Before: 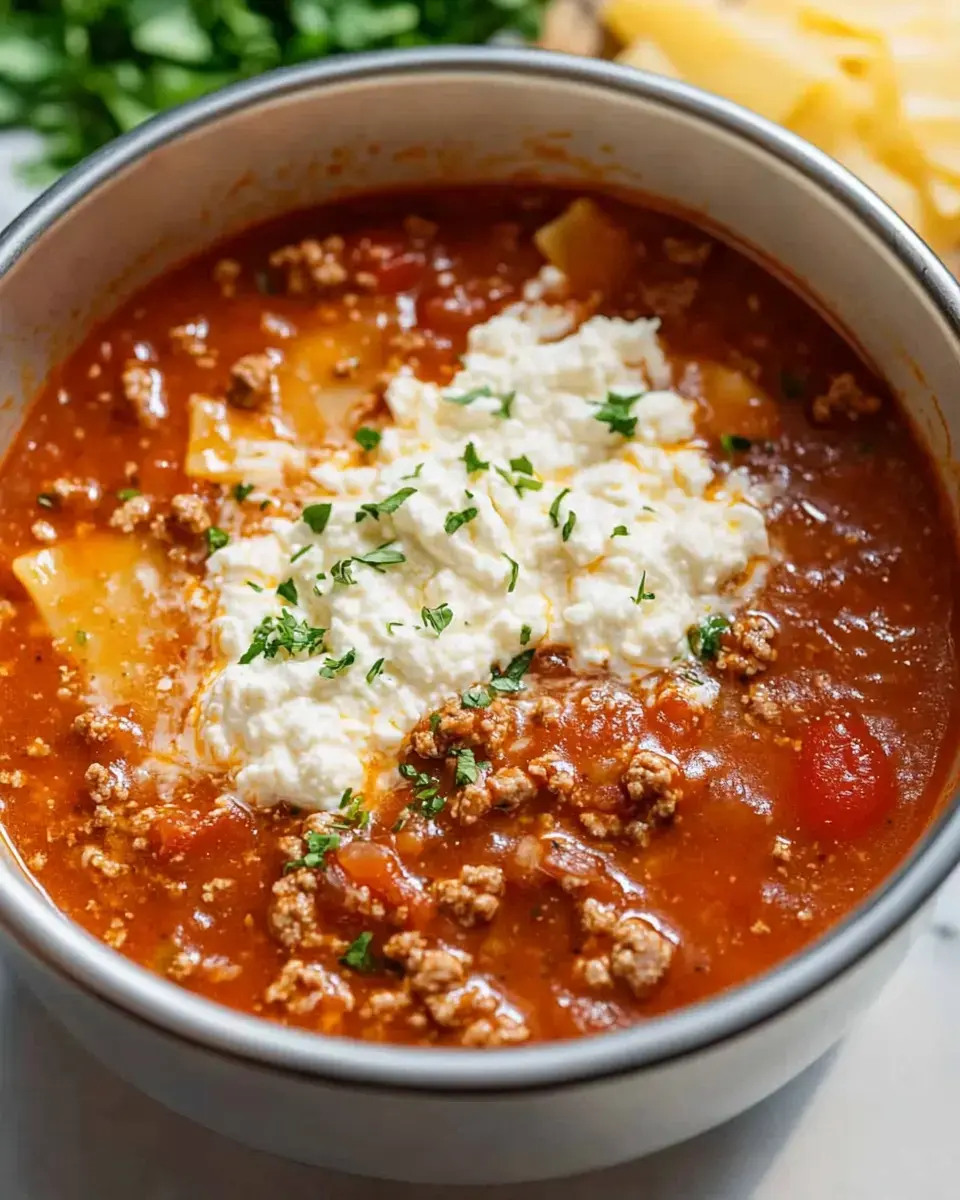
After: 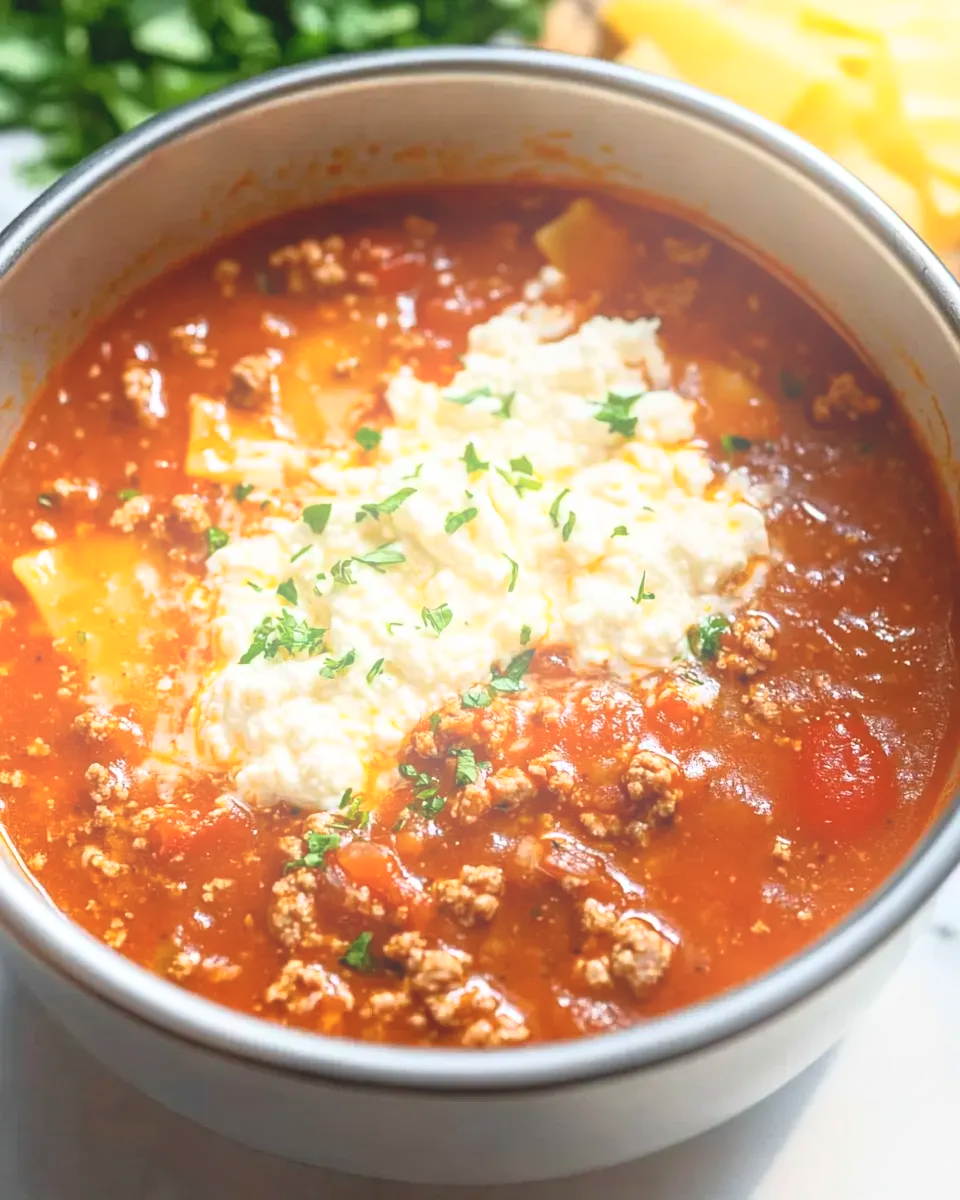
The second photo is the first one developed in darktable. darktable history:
base curve: curves: ch0 [(0, 0) (0.257, 0.25) (0.482, 0.586) (0.757, 0.871) (1, 1)]
exposure: exposure 0.128 EV, compensate highlight preservation false
bloom: size 38%, threshold 95%, strength 30%
